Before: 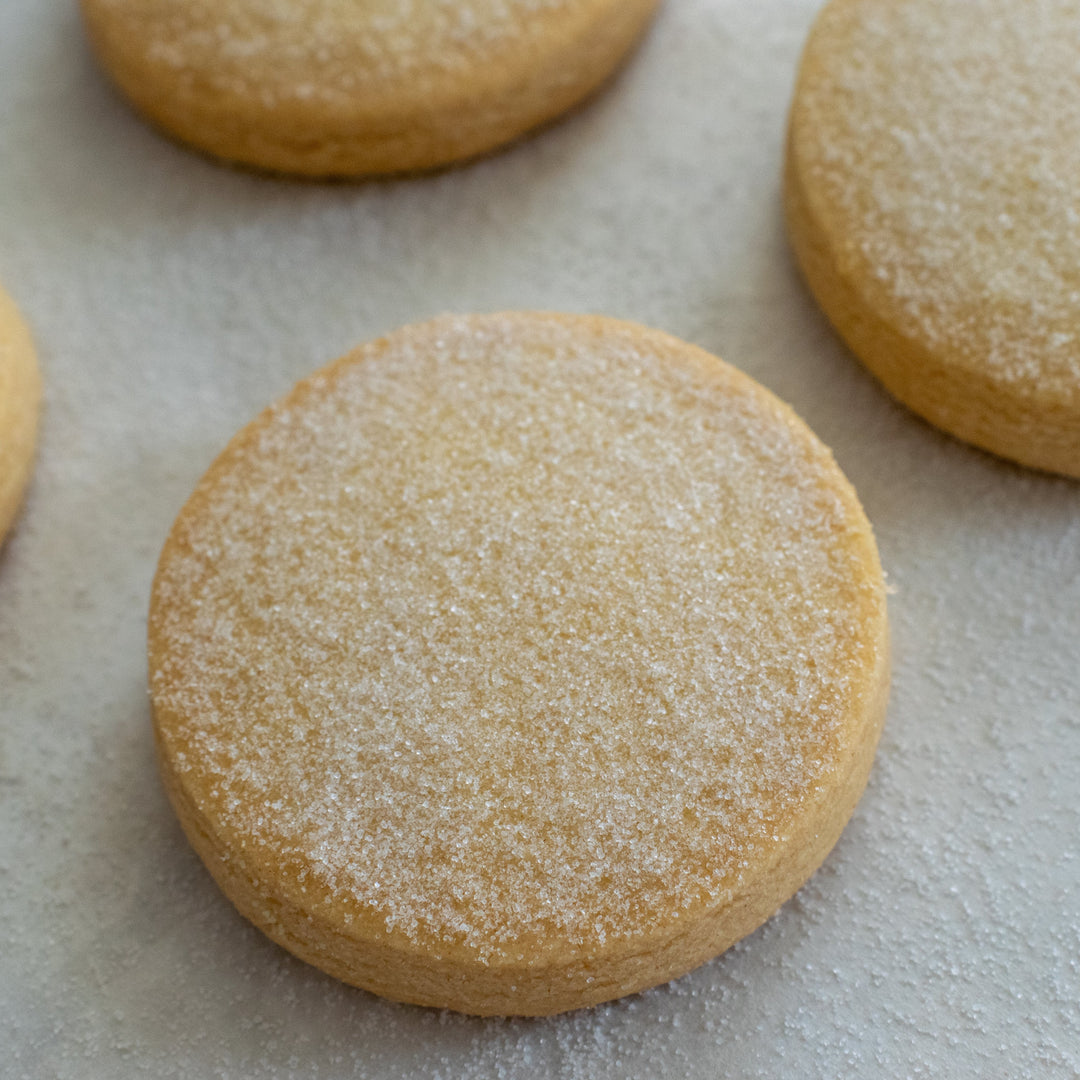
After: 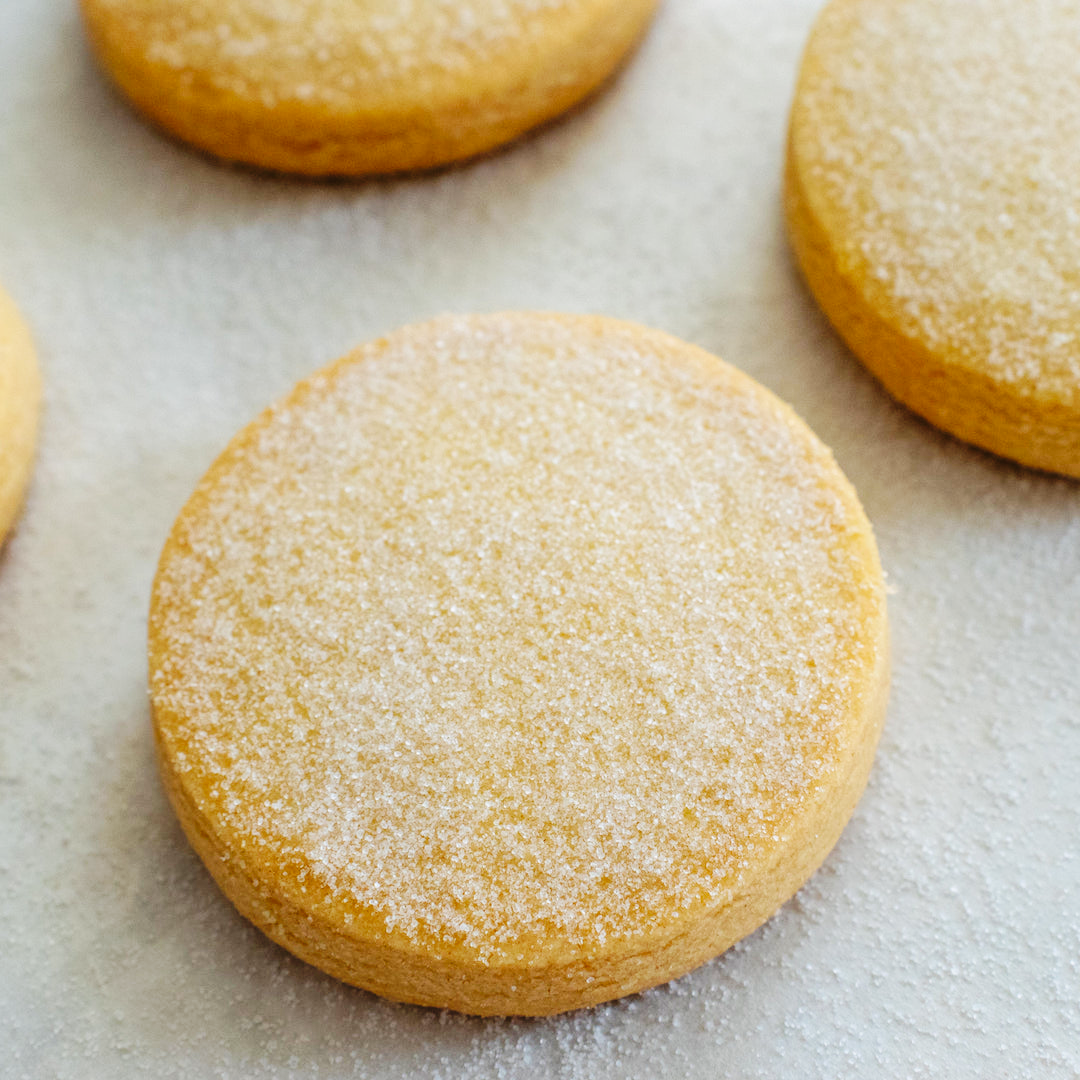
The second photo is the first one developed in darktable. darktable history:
contrast brightness saturation: contrast 0.03, brightness 0.06, saturation 0.13
base curve: curves: ch0 [(0, 0) (0.036, 0.025) (0.121, 0.166) (0.206, 0.329) (0.605, 0.79) (1, 1)], preserve colors none
